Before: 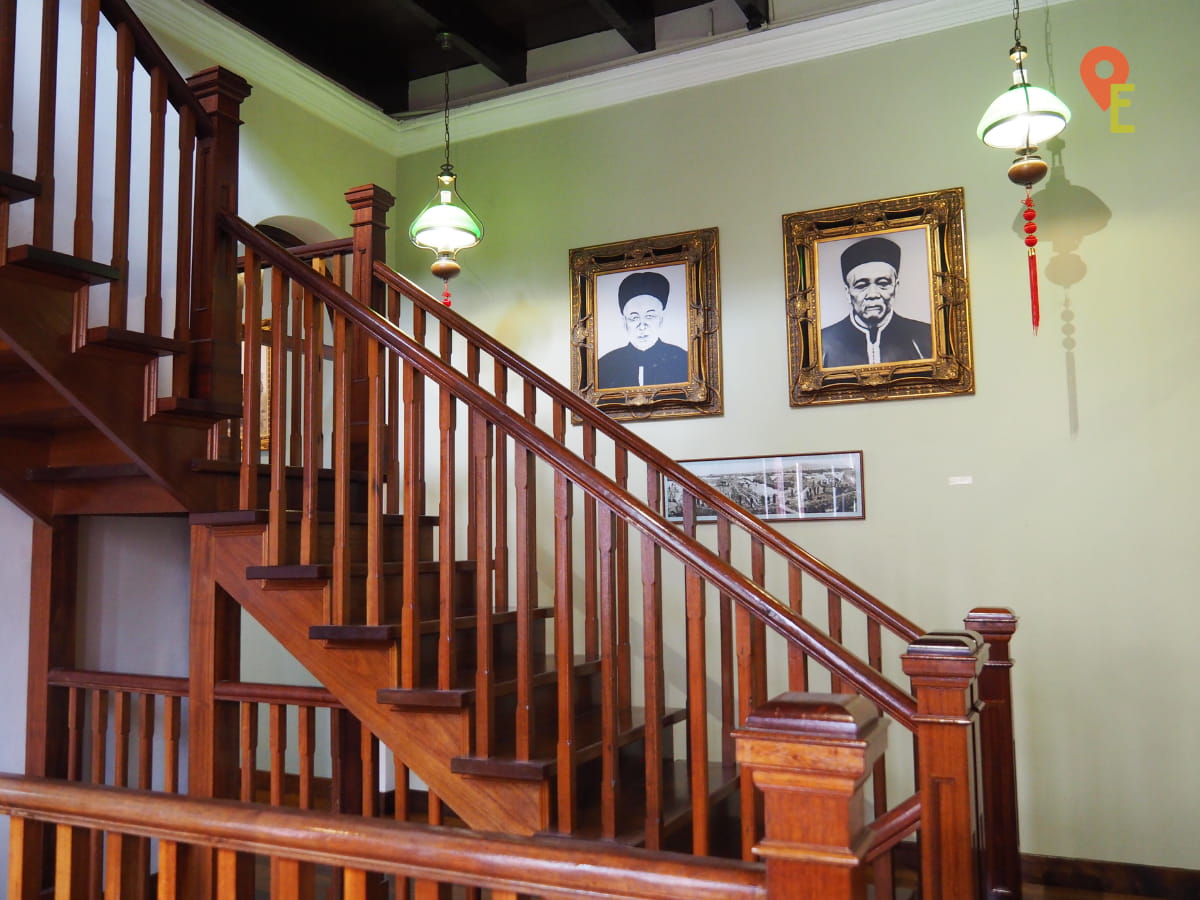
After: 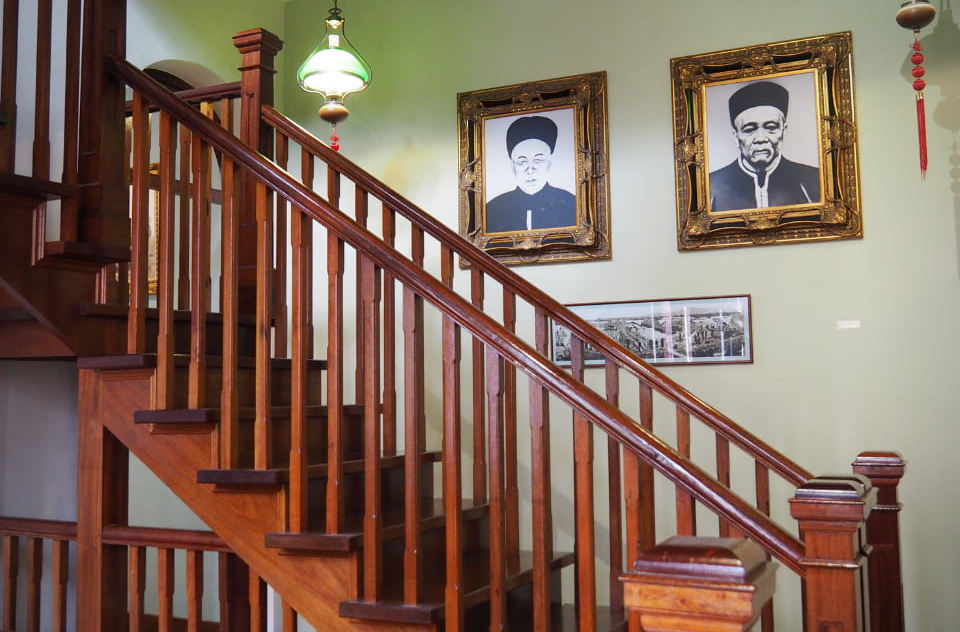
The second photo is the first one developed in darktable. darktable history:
crop: left 9.414%, top 17.399%, right 10.51%, bottom 12.365%
vignetting: fall-off radius 61.18%, brightness -0.72, saturation -0.486
